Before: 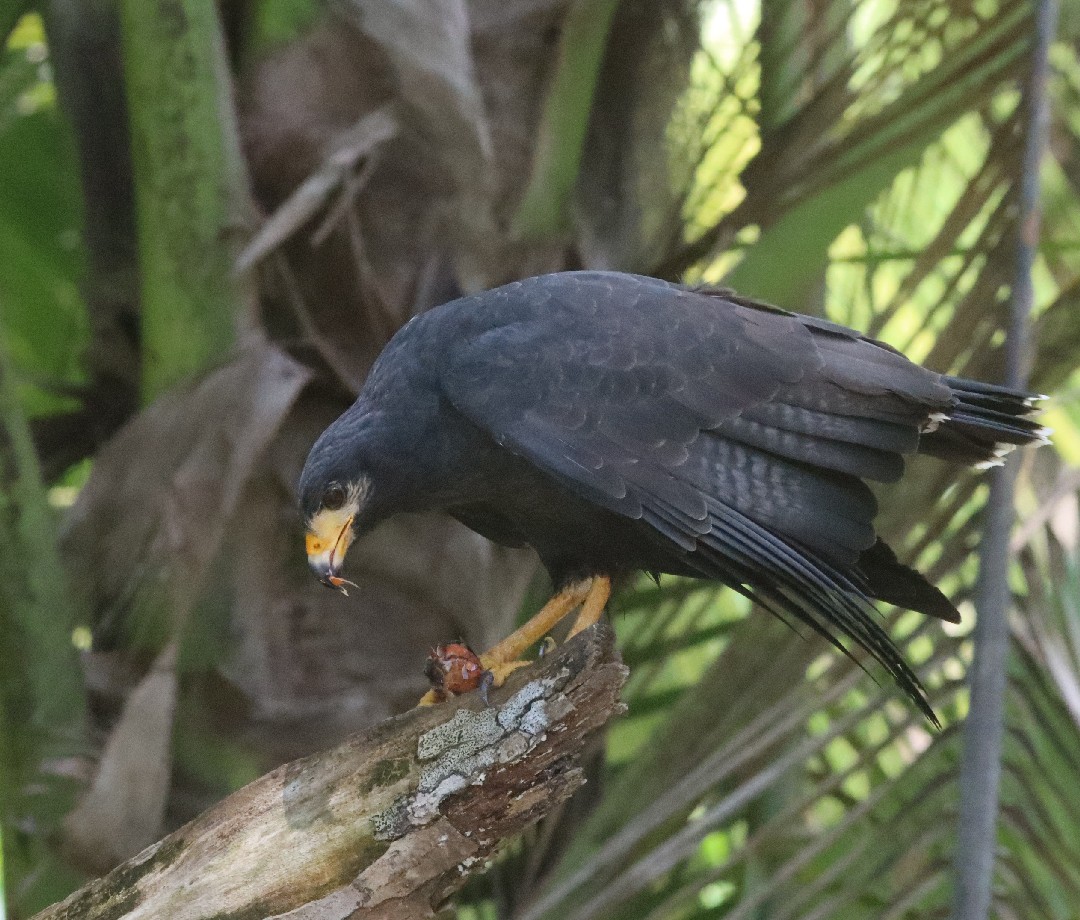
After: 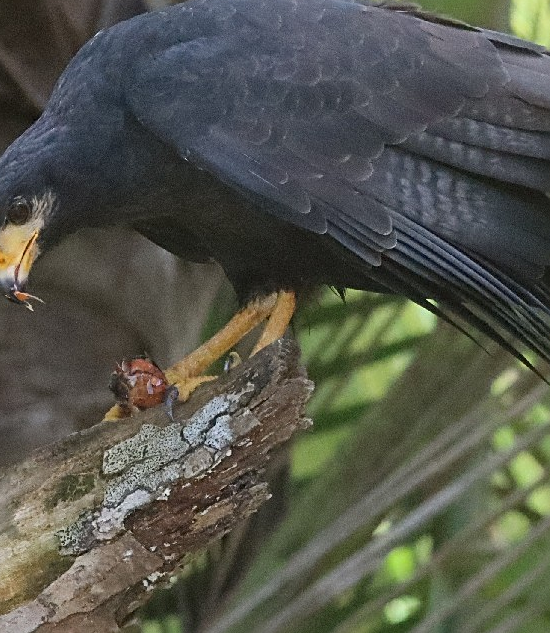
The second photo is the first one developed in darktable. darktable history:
crop and rotate: left 29.175%, top 31.12%, right 19.851%
sharpen: on, module defaults
